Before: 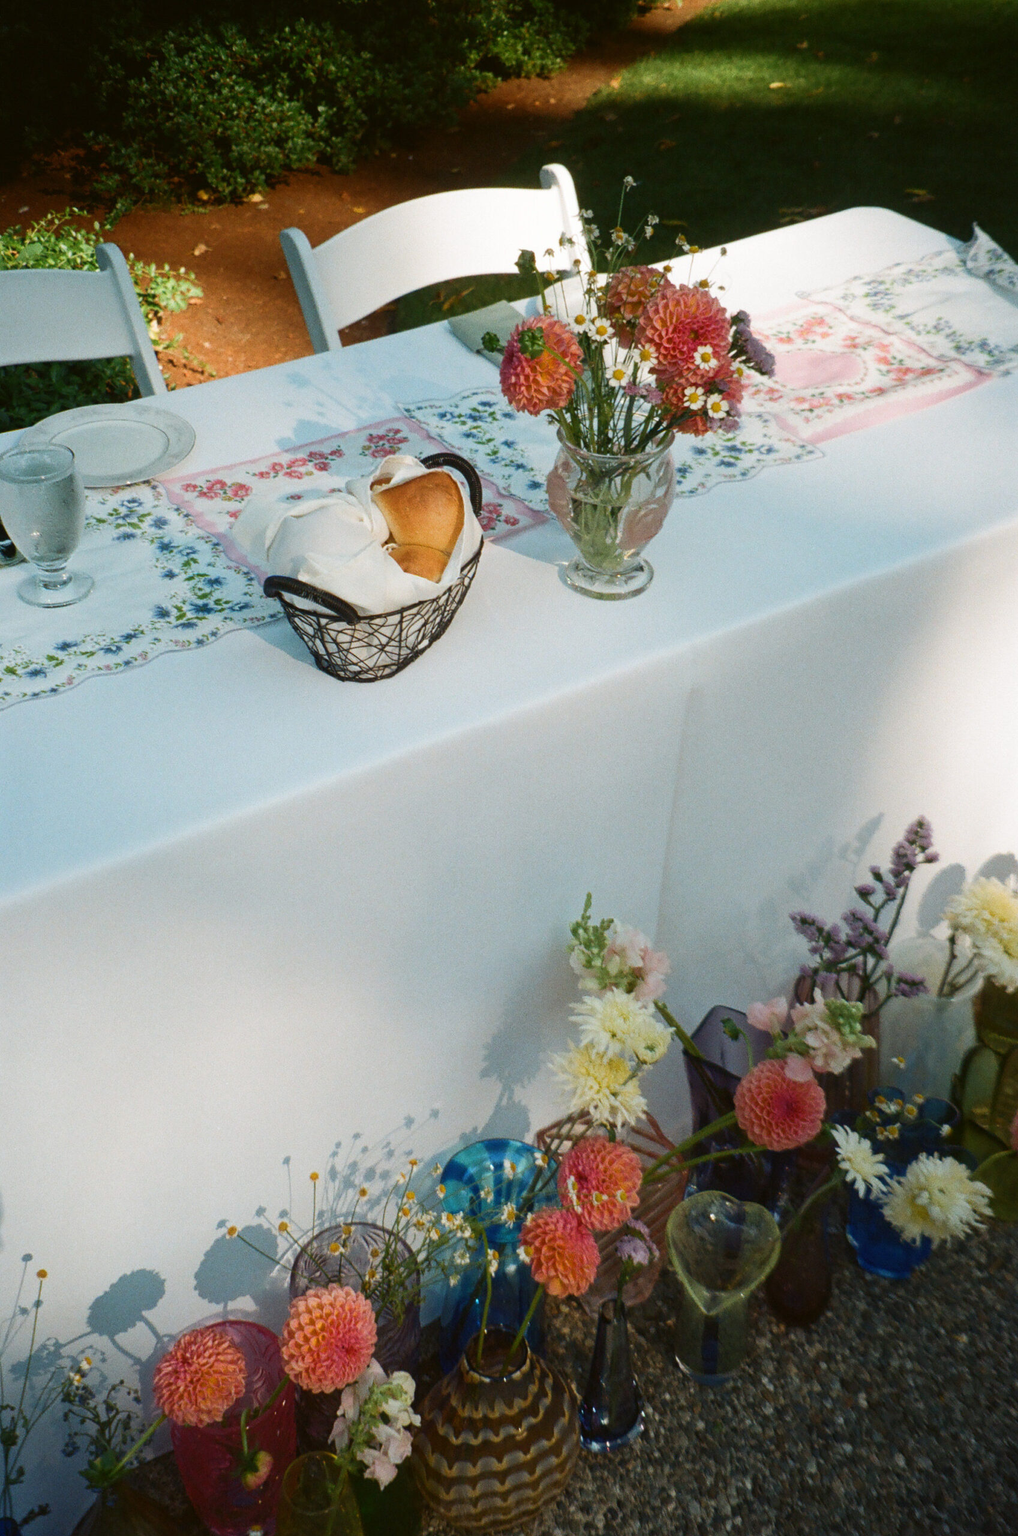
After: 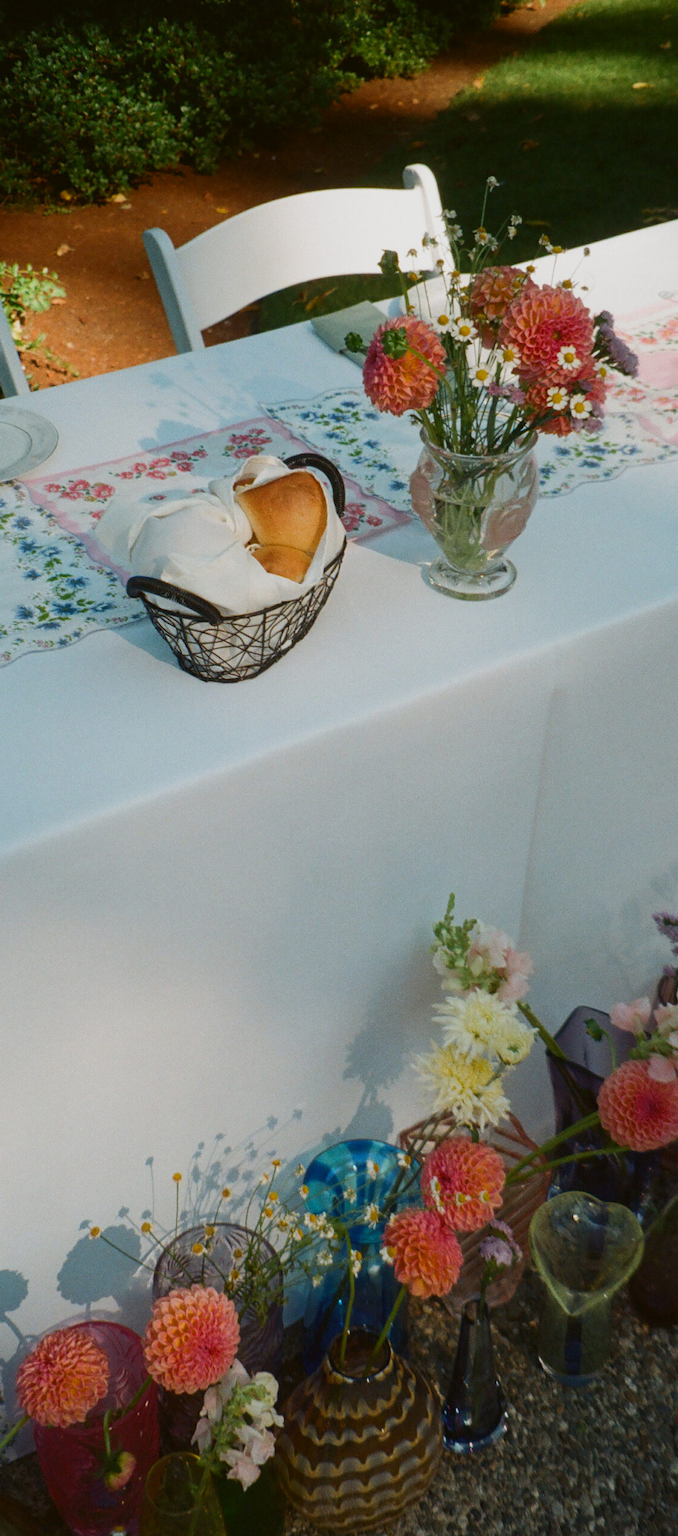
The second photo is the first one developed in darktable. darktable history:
shadows and highlights: radius 121.13, shadows 21.4, white point adjustment -9.72, highlights -14.39, soften with gaussian
crop and rotate: left 13.537%, right 19.796%
